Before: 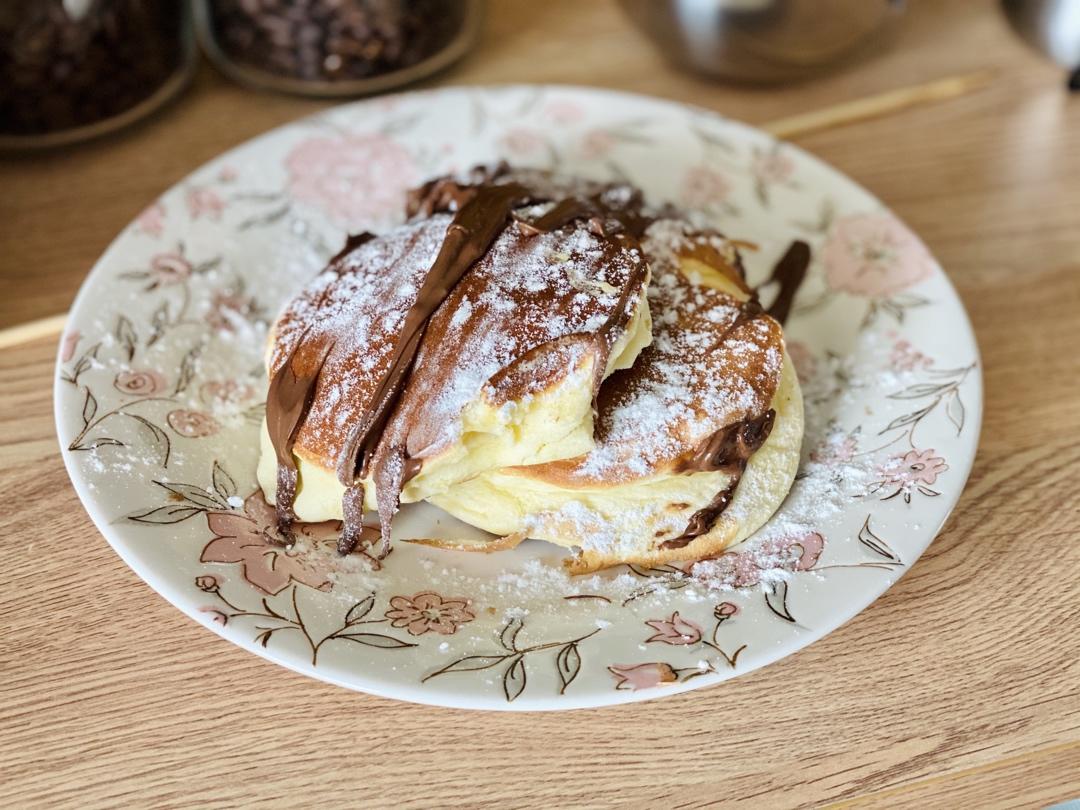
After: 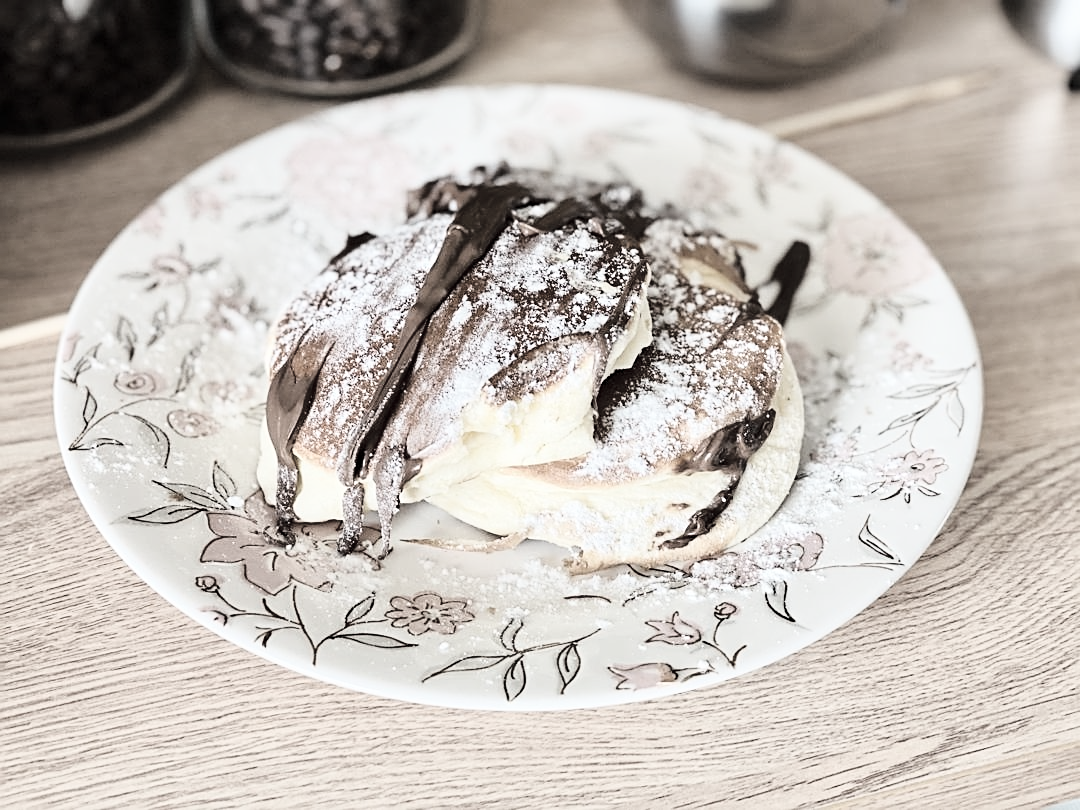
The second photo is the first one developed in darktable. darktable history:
color correction: highlights b* 0.036, saturation 0.213
base curve: curves: ch0 [(0, 0) (0.028, 0.03) (0.121, 0.232) (0.46, 0.748) (0.859, 0.968) (1, 1)]
sharpen: on, module defaults
